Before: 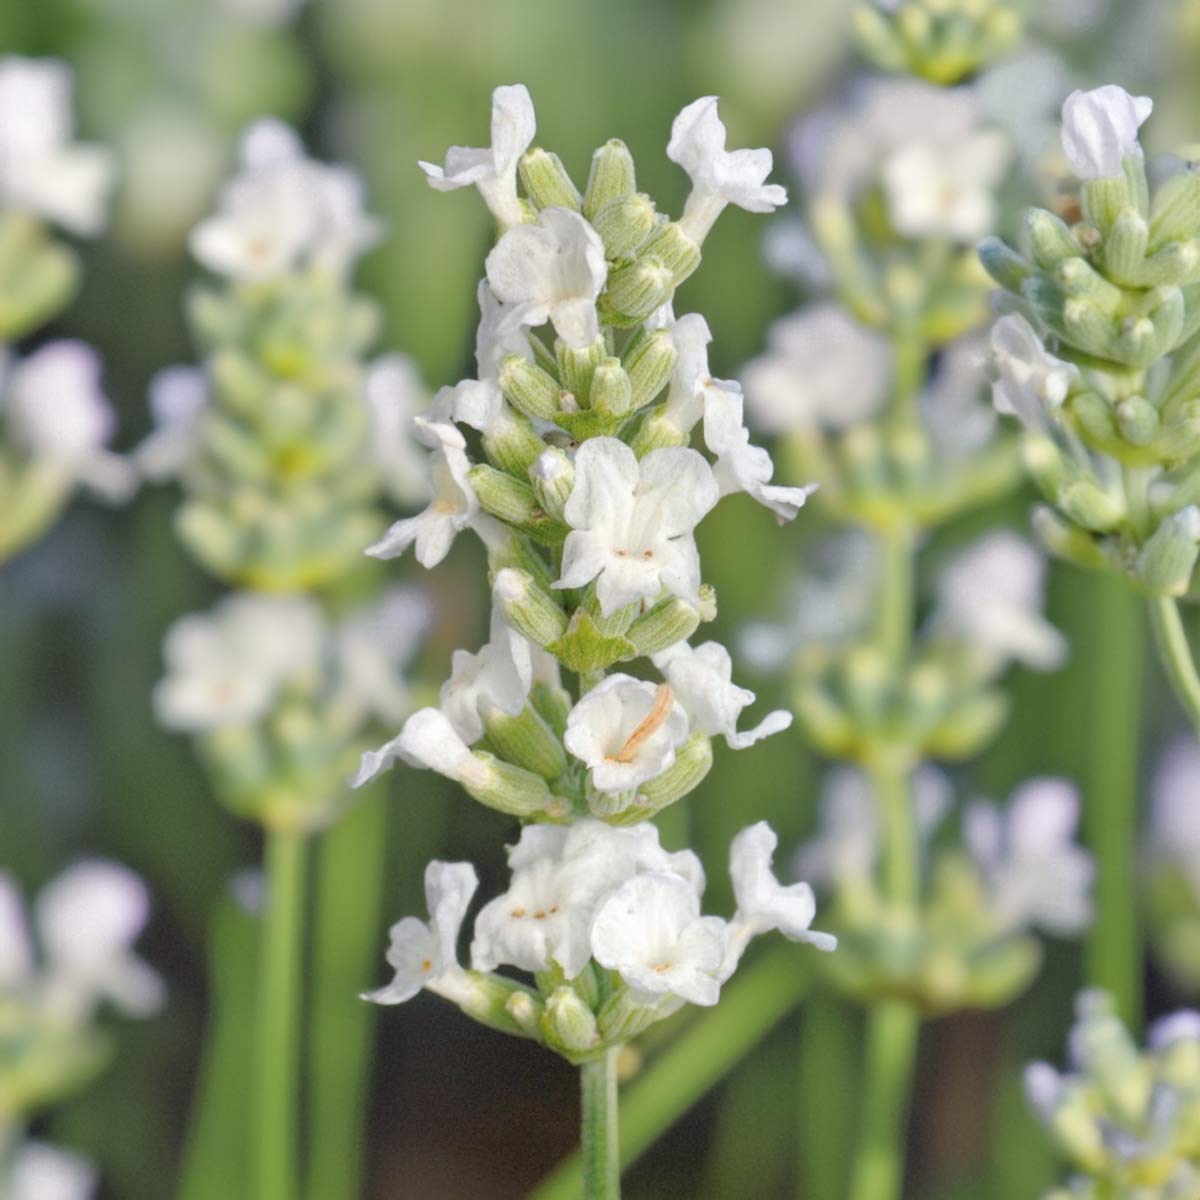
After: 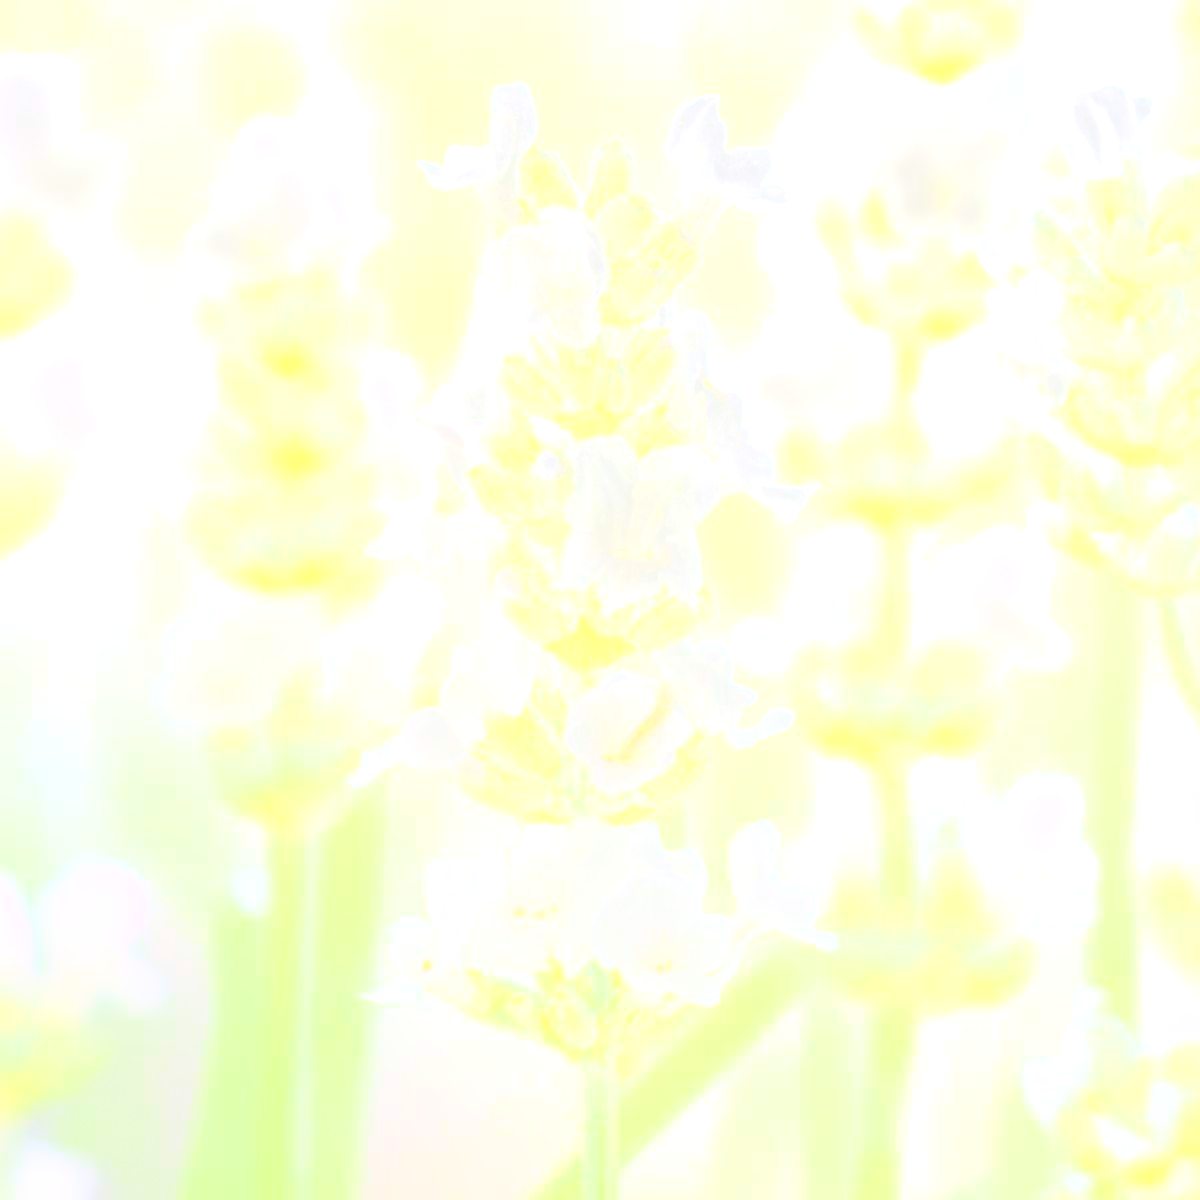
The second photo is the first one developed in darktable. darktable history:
bloom: size 70%, threshold 25%, strength 70%
exposure: exposure 0.485 EV, compensate highlight preservation false
